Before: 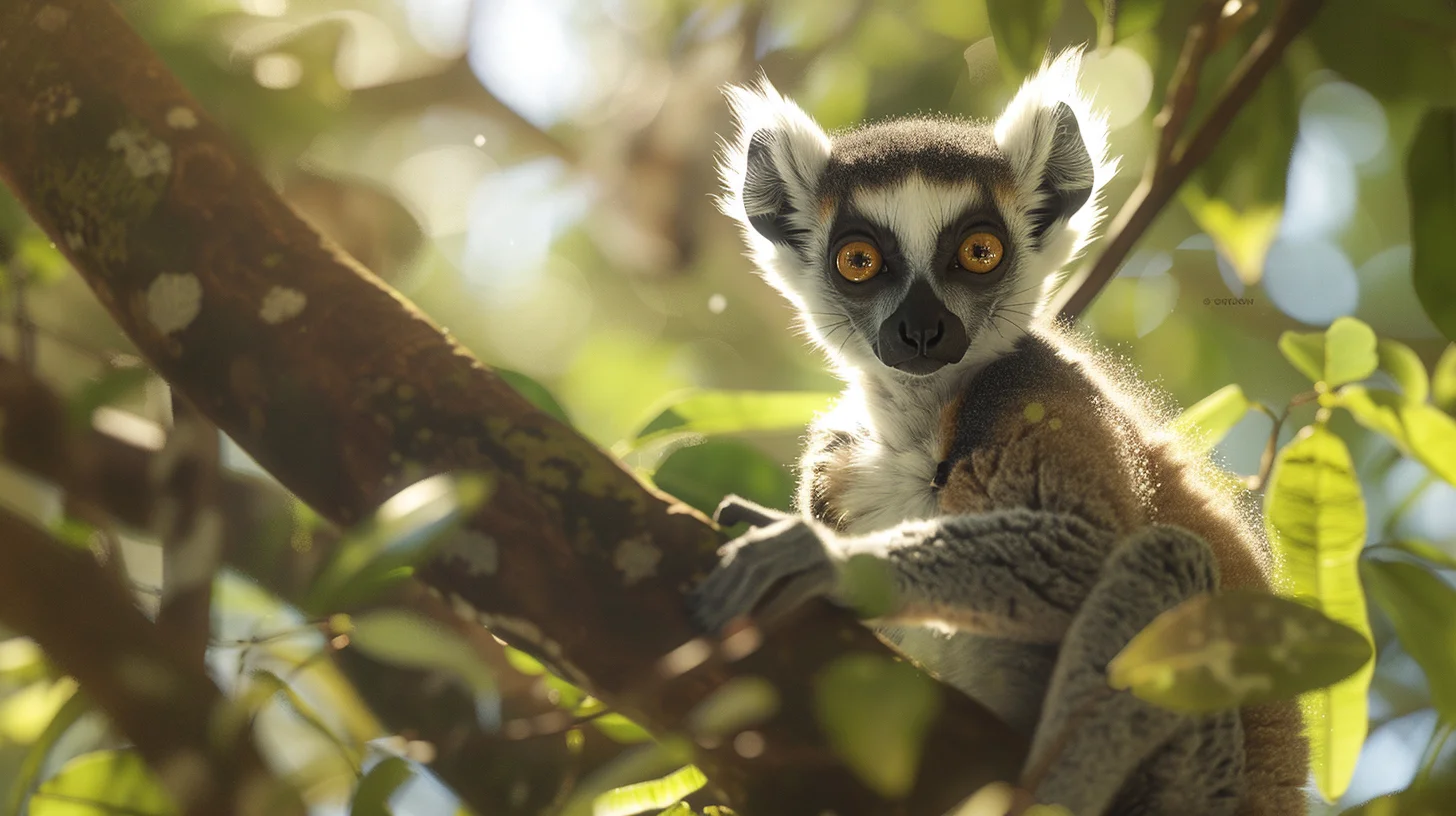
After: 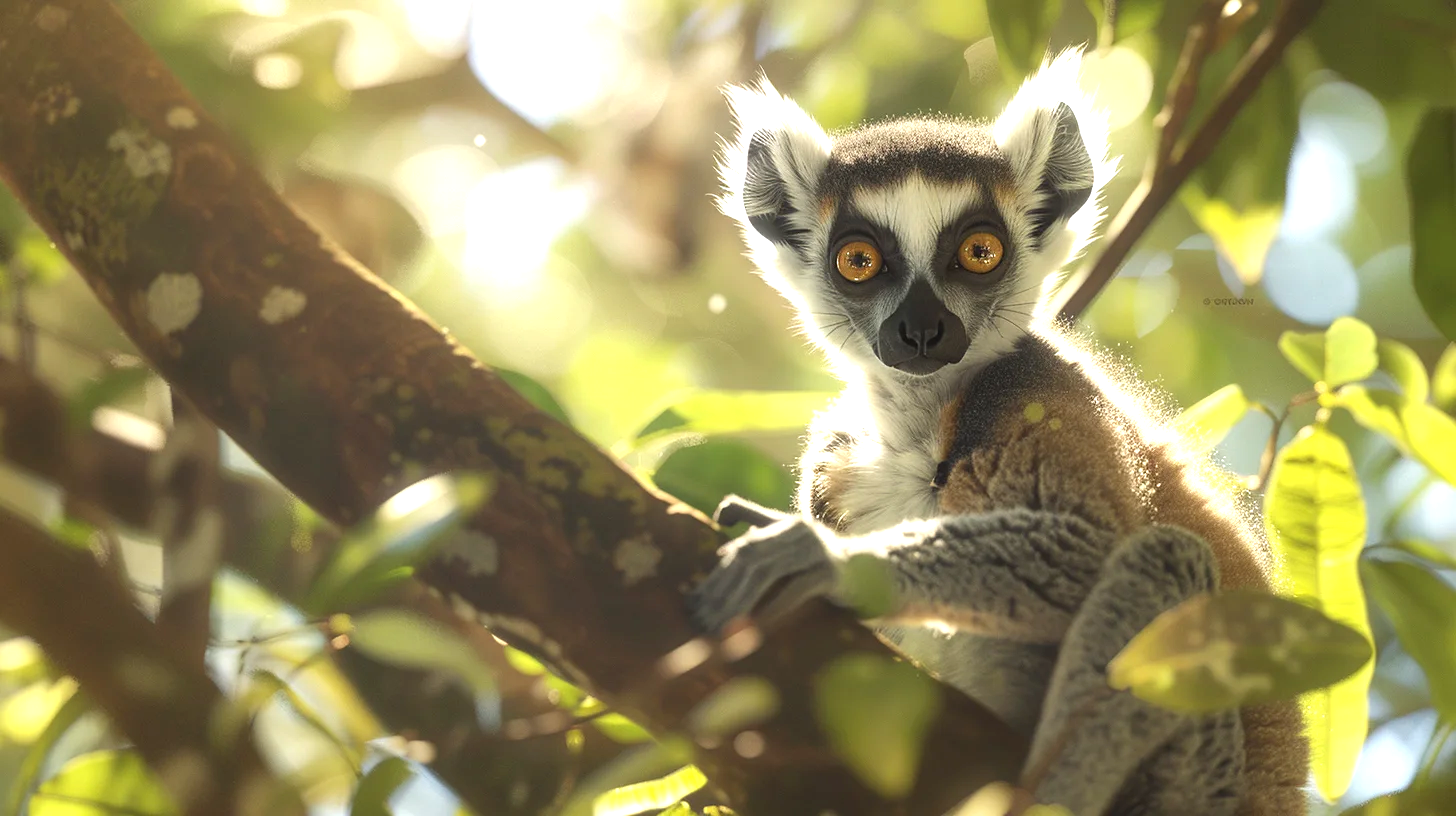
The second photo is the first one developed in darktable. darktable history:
white balance: emerald 1
exposure: black level correction 0, exposure 0.7 EV, compensate exposure bias true, compensate highlight preservation false
